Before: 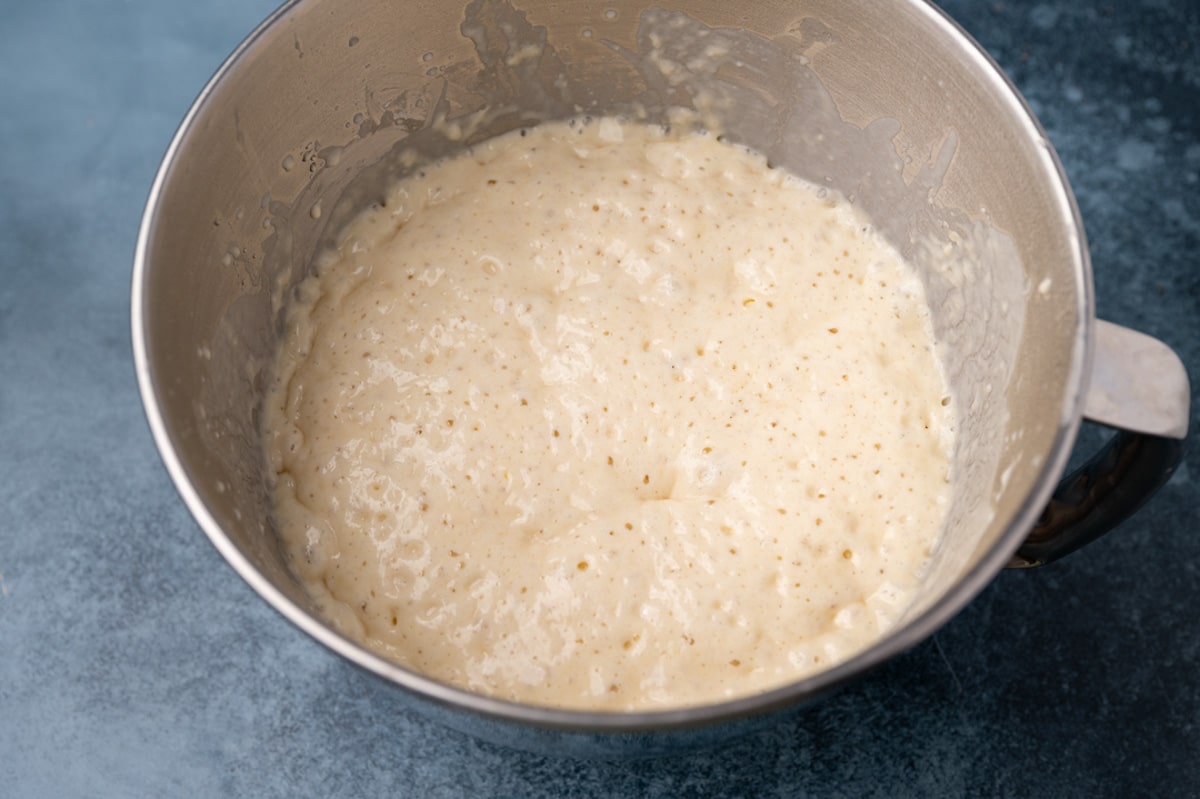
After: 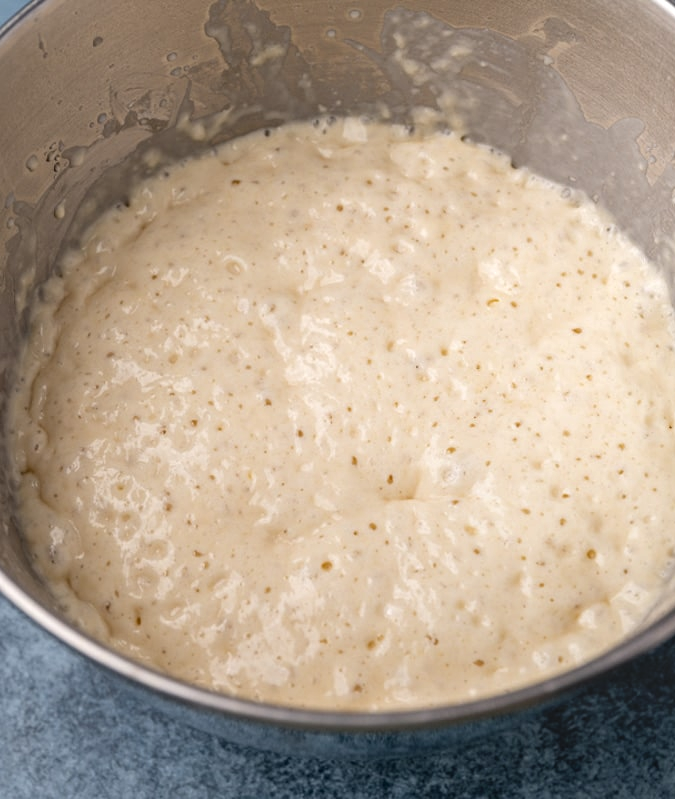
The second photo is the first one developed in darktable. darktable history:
local contrast: highlights 1%, shadows 0%, detail 133%
tone equalizer: on, module defaults
crop: left 21.343%, right 22.331%
